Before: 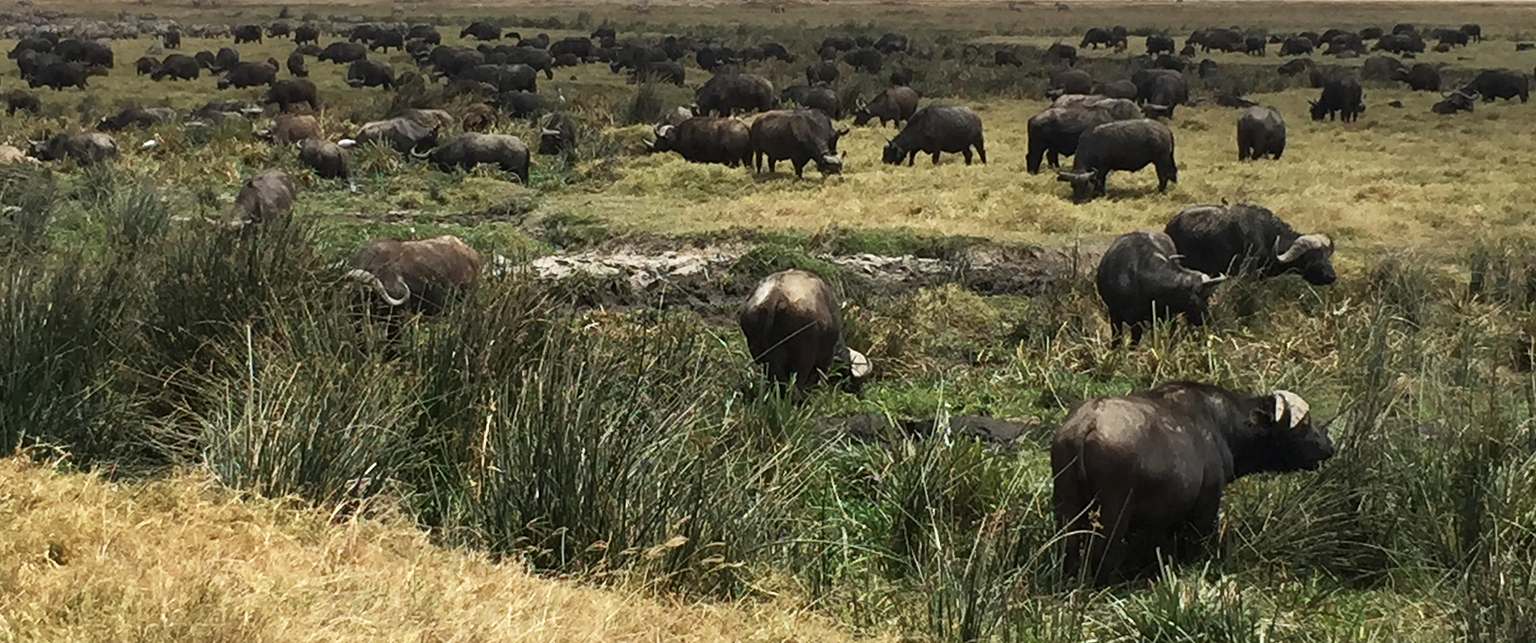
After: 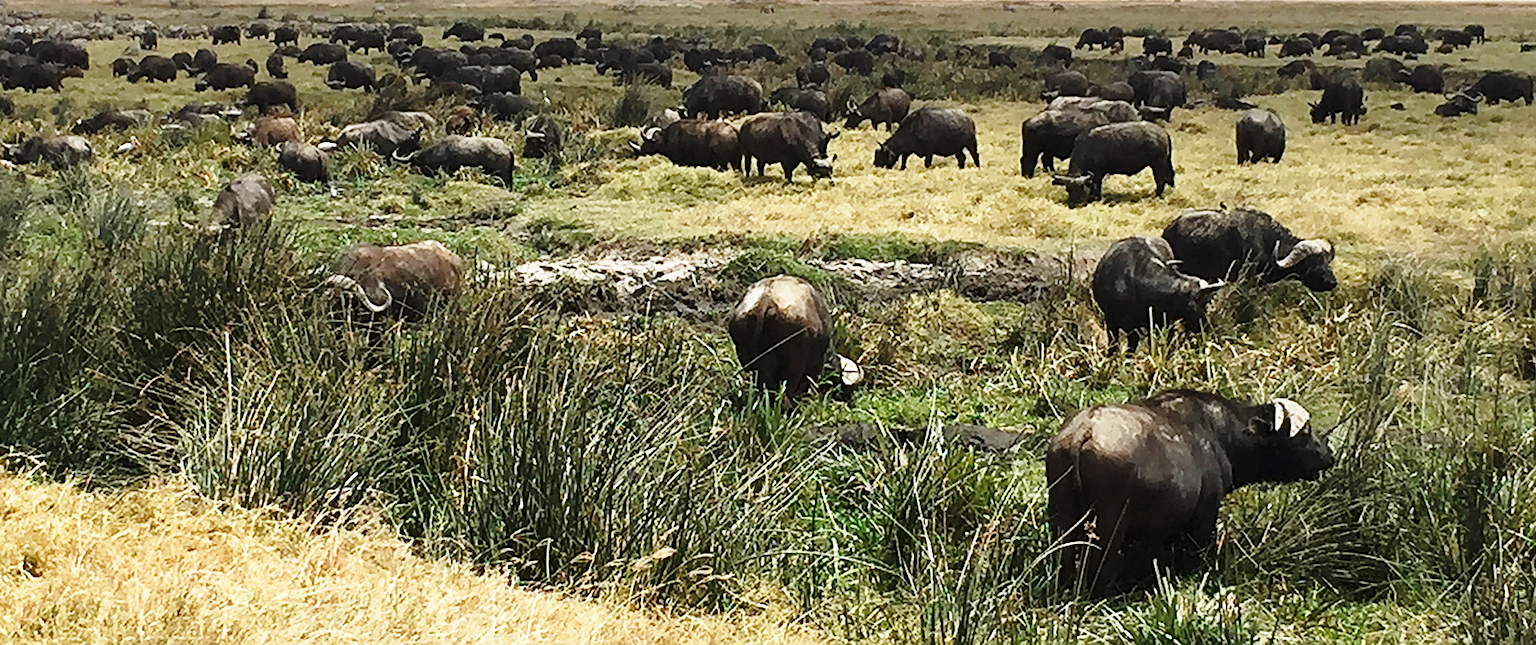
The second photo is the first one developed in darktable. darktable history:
crop: left 1.721%, right 0.282%, bottom 1.695%
sharpen: on, module defaults
base curve: curves: ch0 [(0, 0) (0.028, 0.03) (0.121, 0.232) (0.46, 0.748) (0.859, 0.968) (1, 1)], preserve colors none
